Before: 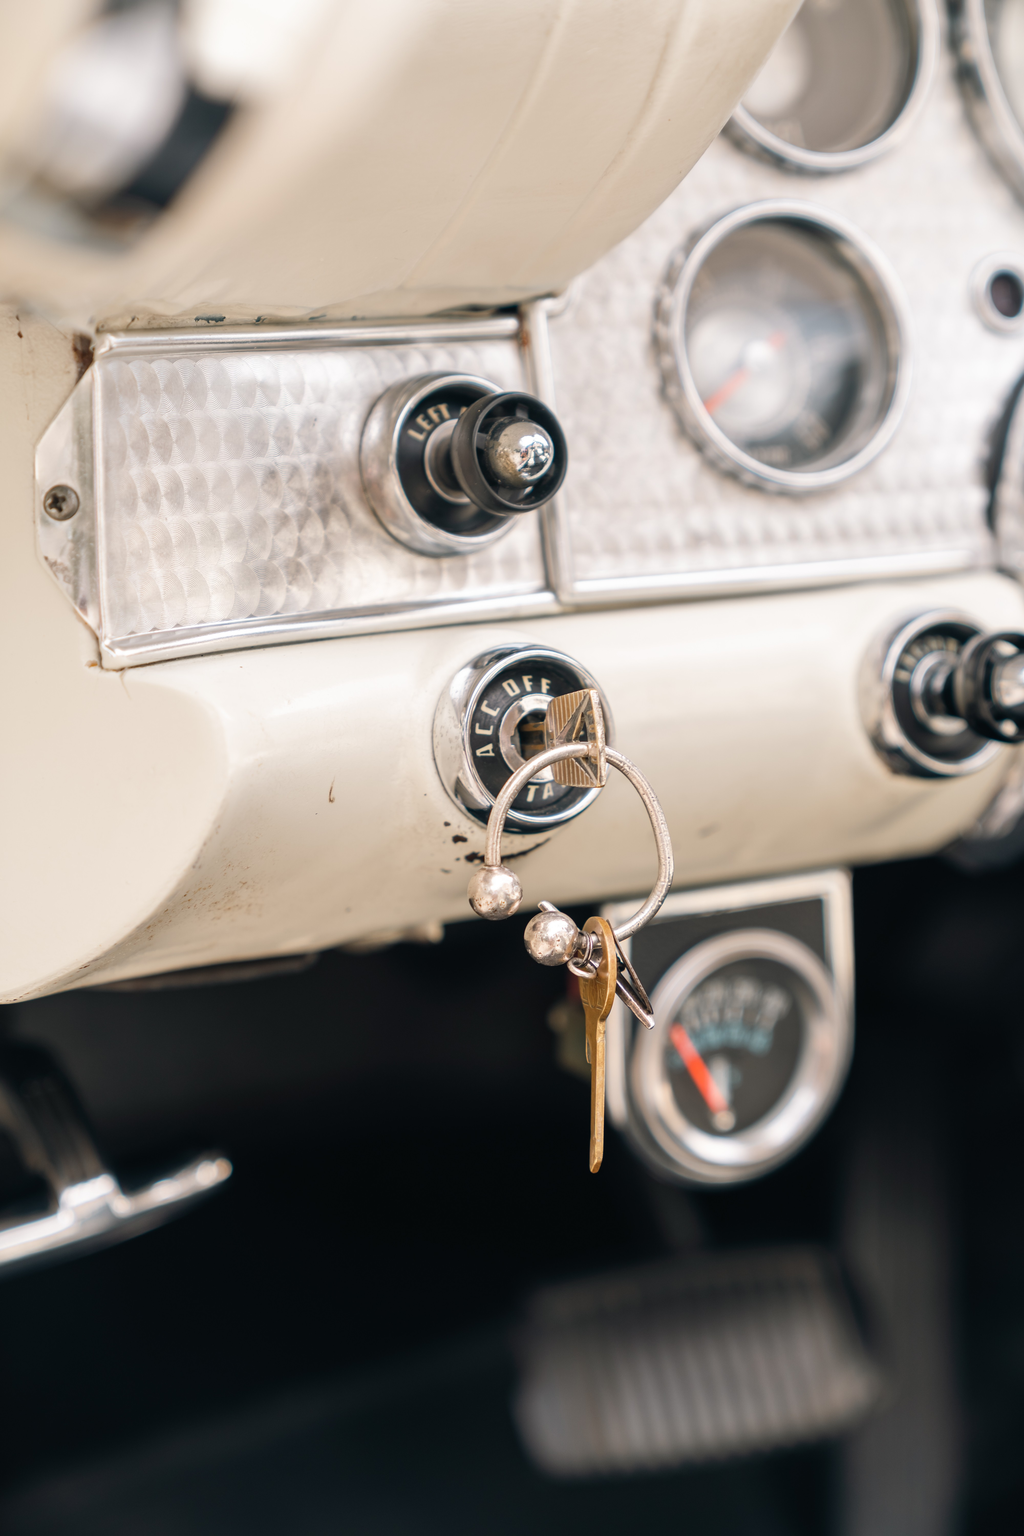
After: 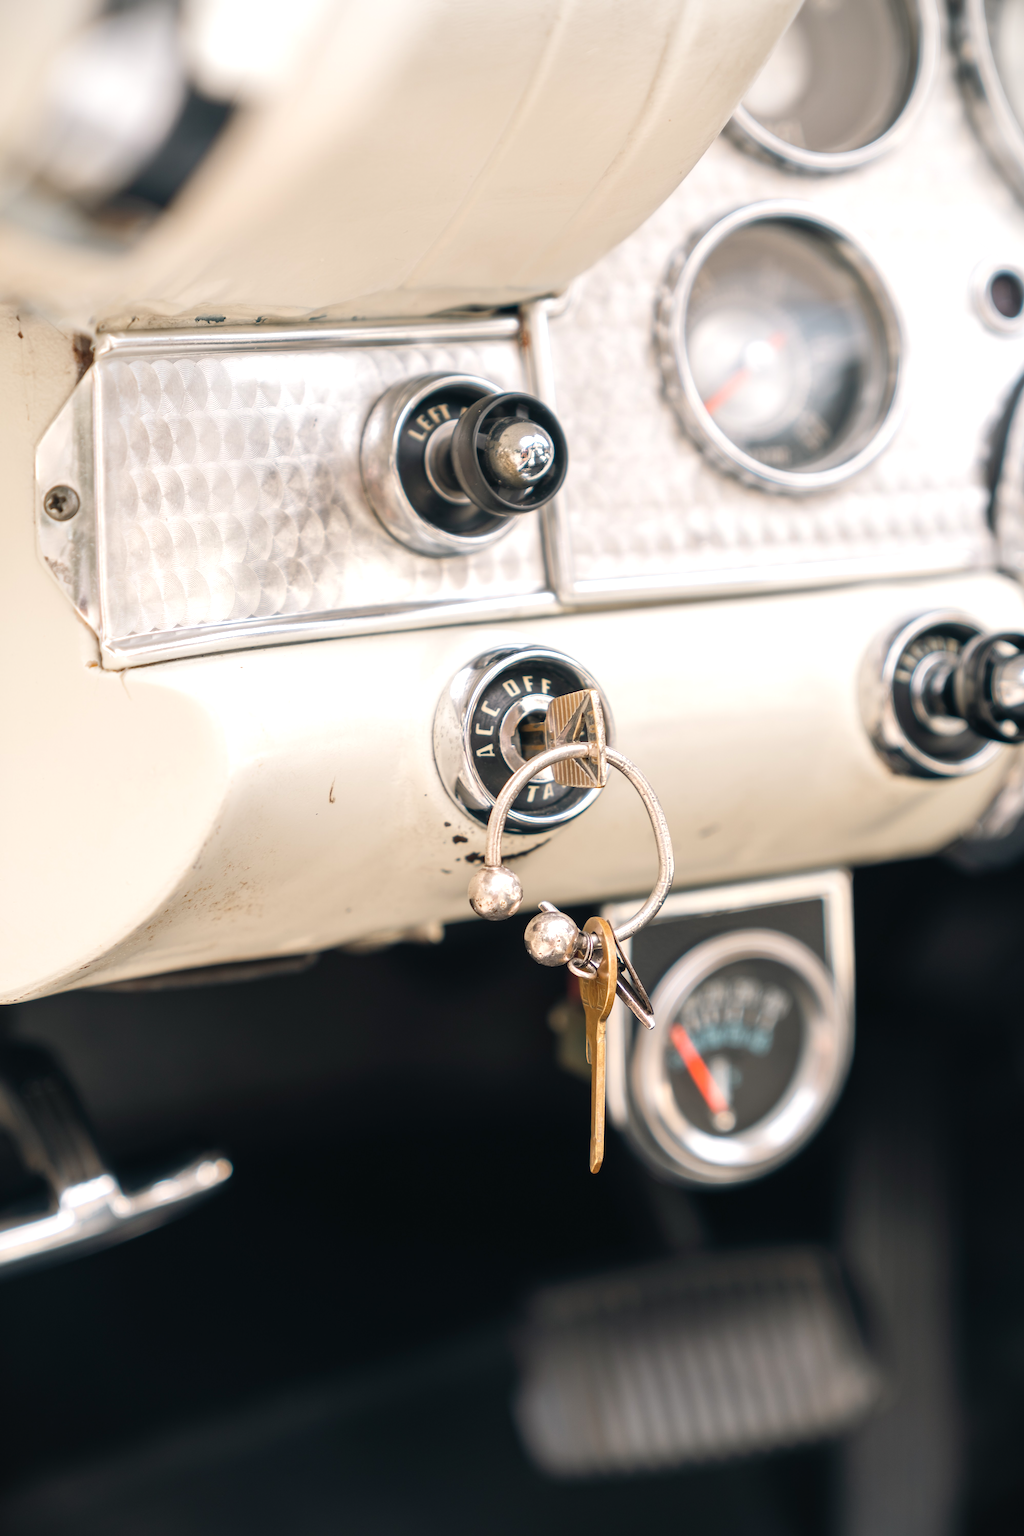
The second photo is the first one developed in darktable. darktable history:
vignetting: fall-off start 100.46%, fall-off radius 70.67%, brightness -0.287, center (-0.031, -0.037), width/height ratio 1.175, unbound false
exposure: black level correction 0, exposure 0.301 EV, compensate exposure bias true, compensate highlight preservation false
